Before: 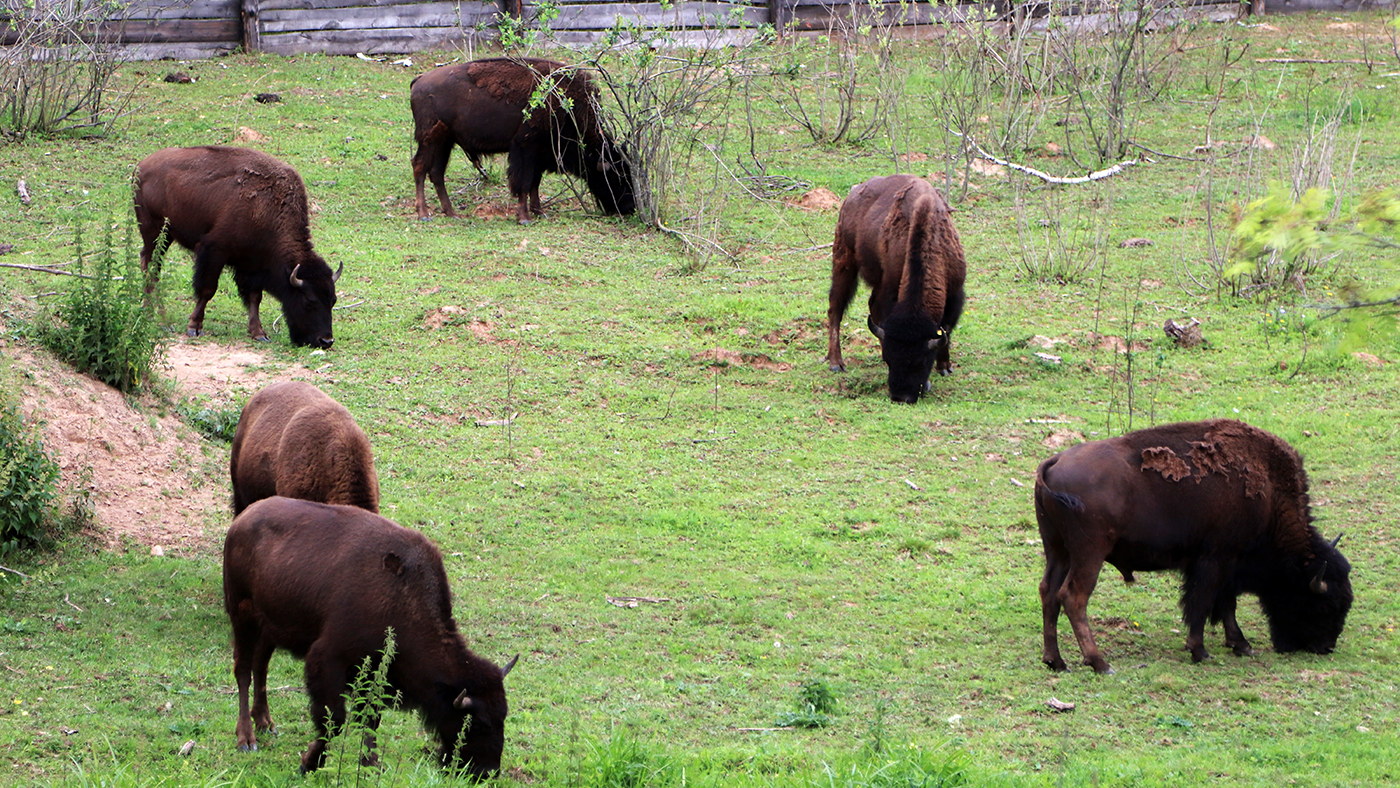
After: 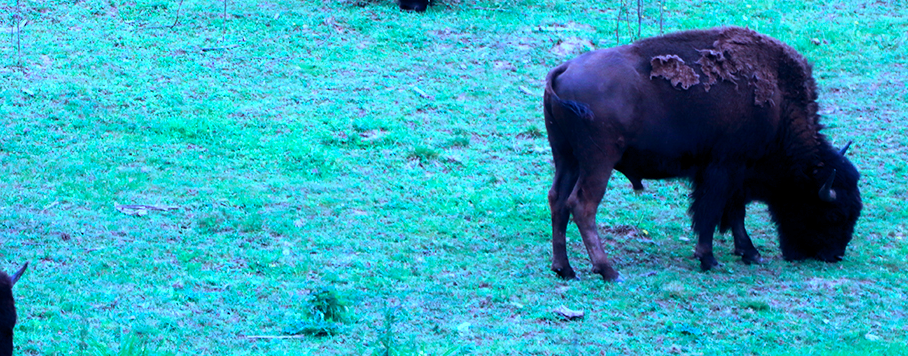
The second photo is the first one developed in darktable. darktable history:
color calibration: illuminant custom, x 0.459, y 0.428, temperature 2633.56 K
crop and rotate: left 35.101%, top 49.757%, bottom 4.946%
color balance rgb: highlights gain › luminance 6.22%, highlights gain › chroma 1.253%, highlights gain › hue 88.05°, global offset › chroma 0.128%, global offset › hue 253.6°, shadows fall-off 102.226%, perceptual saturation grading › global saturation 10.405%, mask middle-gray fulcrum 23.011%, global vibrance 11.517%, contrast 4.979%
